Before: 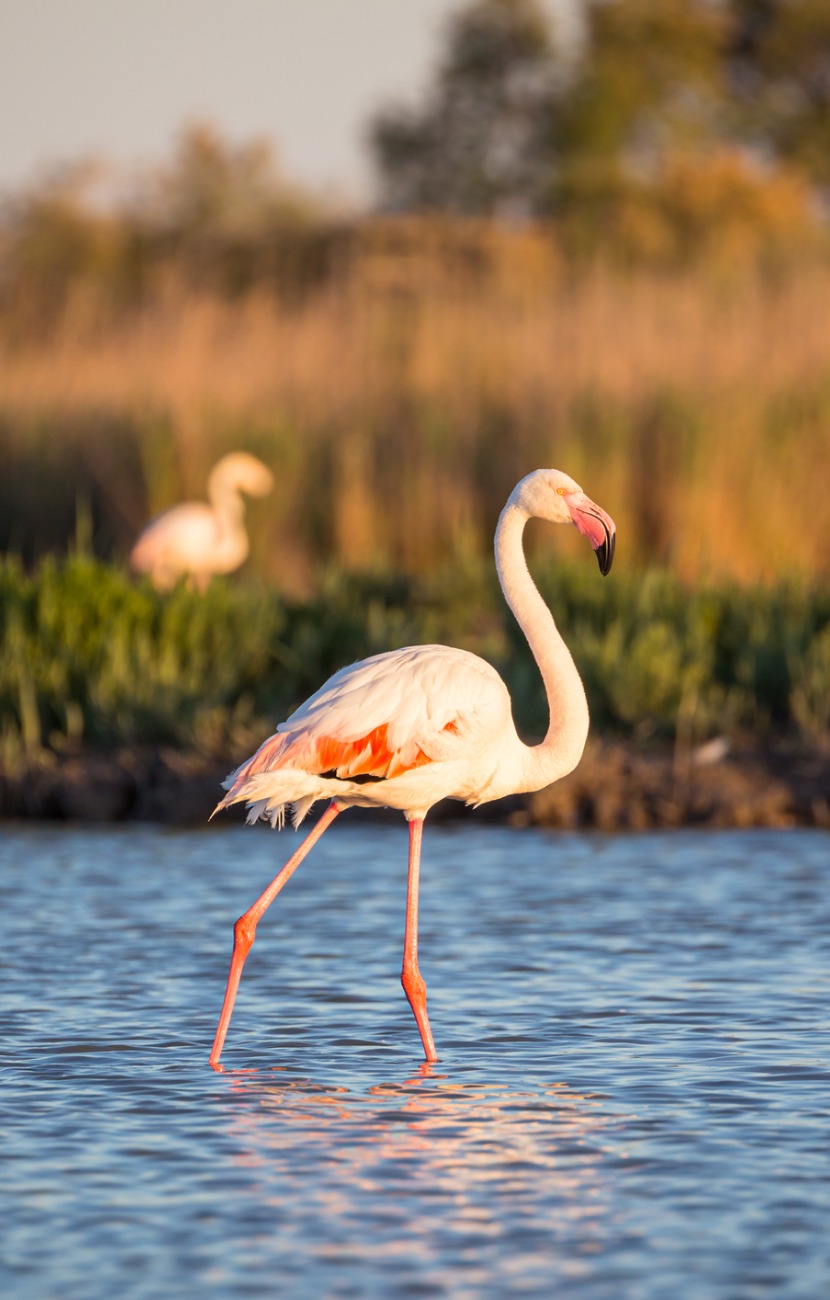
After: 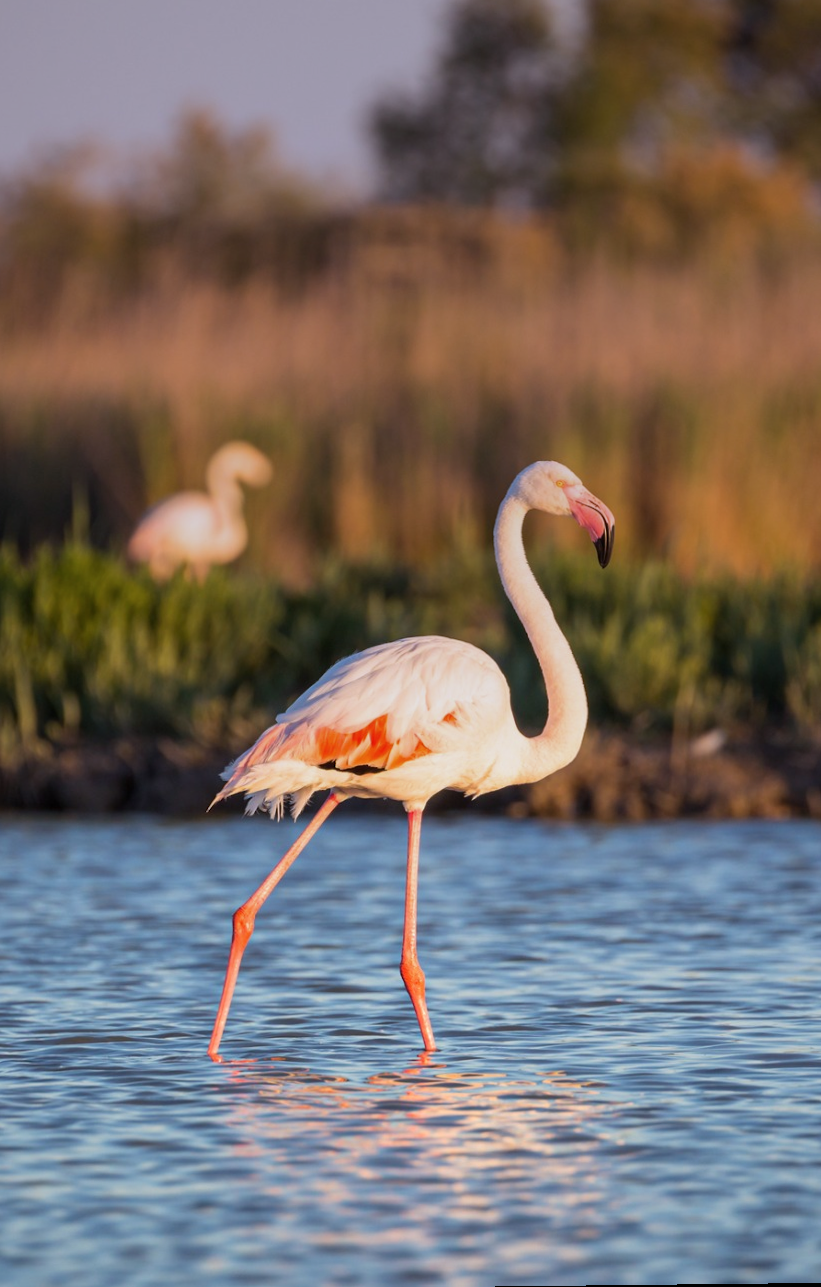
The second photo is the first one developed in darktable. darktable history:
graduated density: hue 238.83°, saturation 50%
rotate and perspective: rotation 0.174°, lens shift (vertical) 0.013, lens shift (horizontal) 0.019, shear 0.001, automatic cropping original format, crop left 0.007, crop right 0.991, crop top 0.016, crop bottom 0.997
